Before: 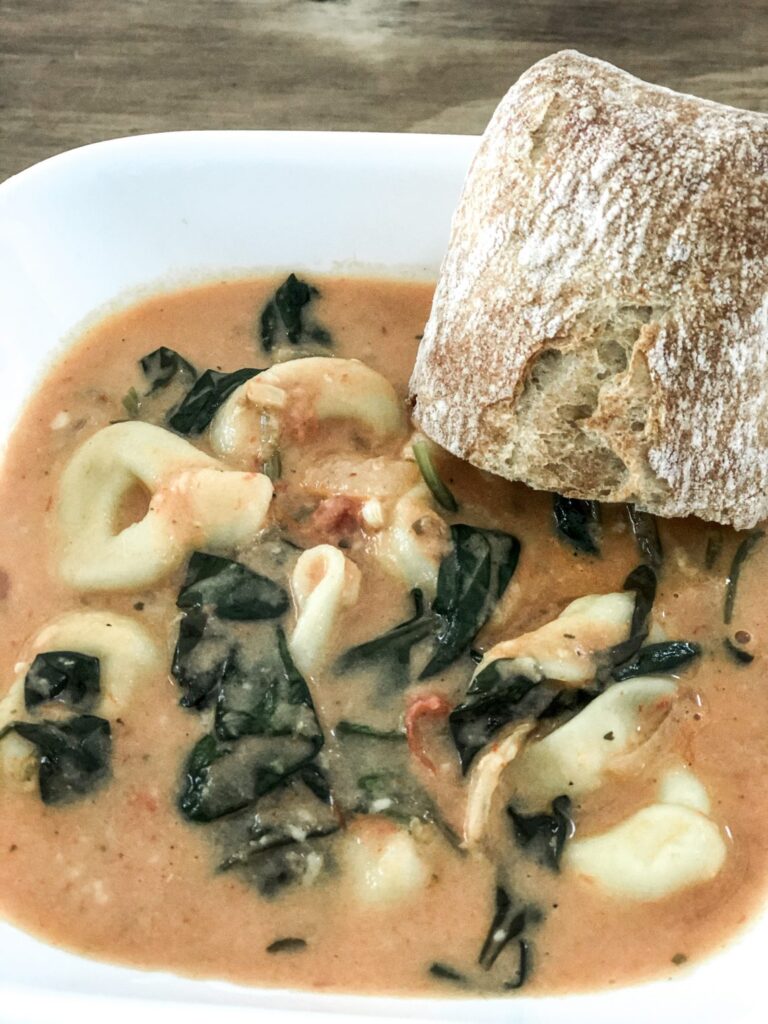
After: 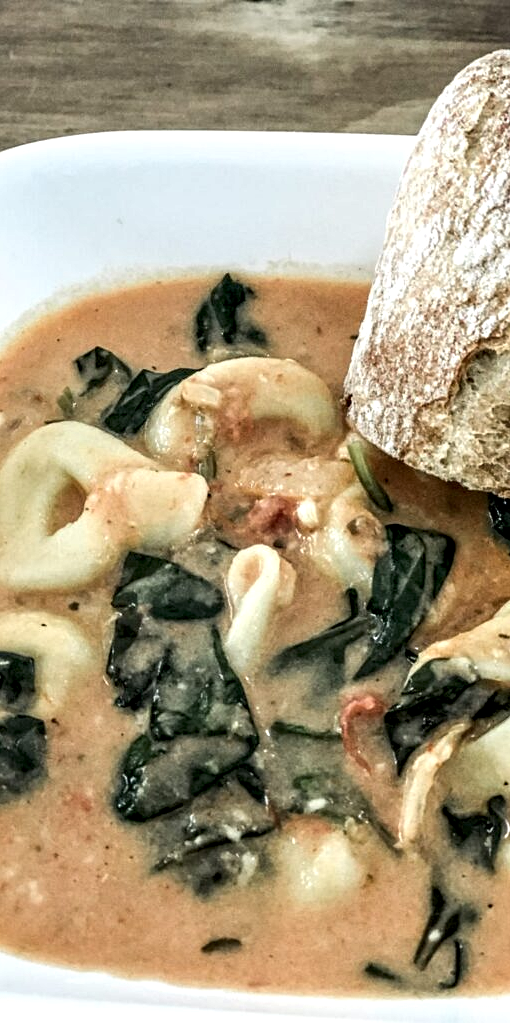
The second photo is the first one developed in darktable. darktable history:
contrast equalizer: octaves 7, y [[0.506, 0.531, 0.562, 0.606, 0.638, 0.669], [0.5 ×6], [0.5 ×6], [0 ×6], [0 ×6]]
crop and rotate: left 8.54%, right 25.013%
